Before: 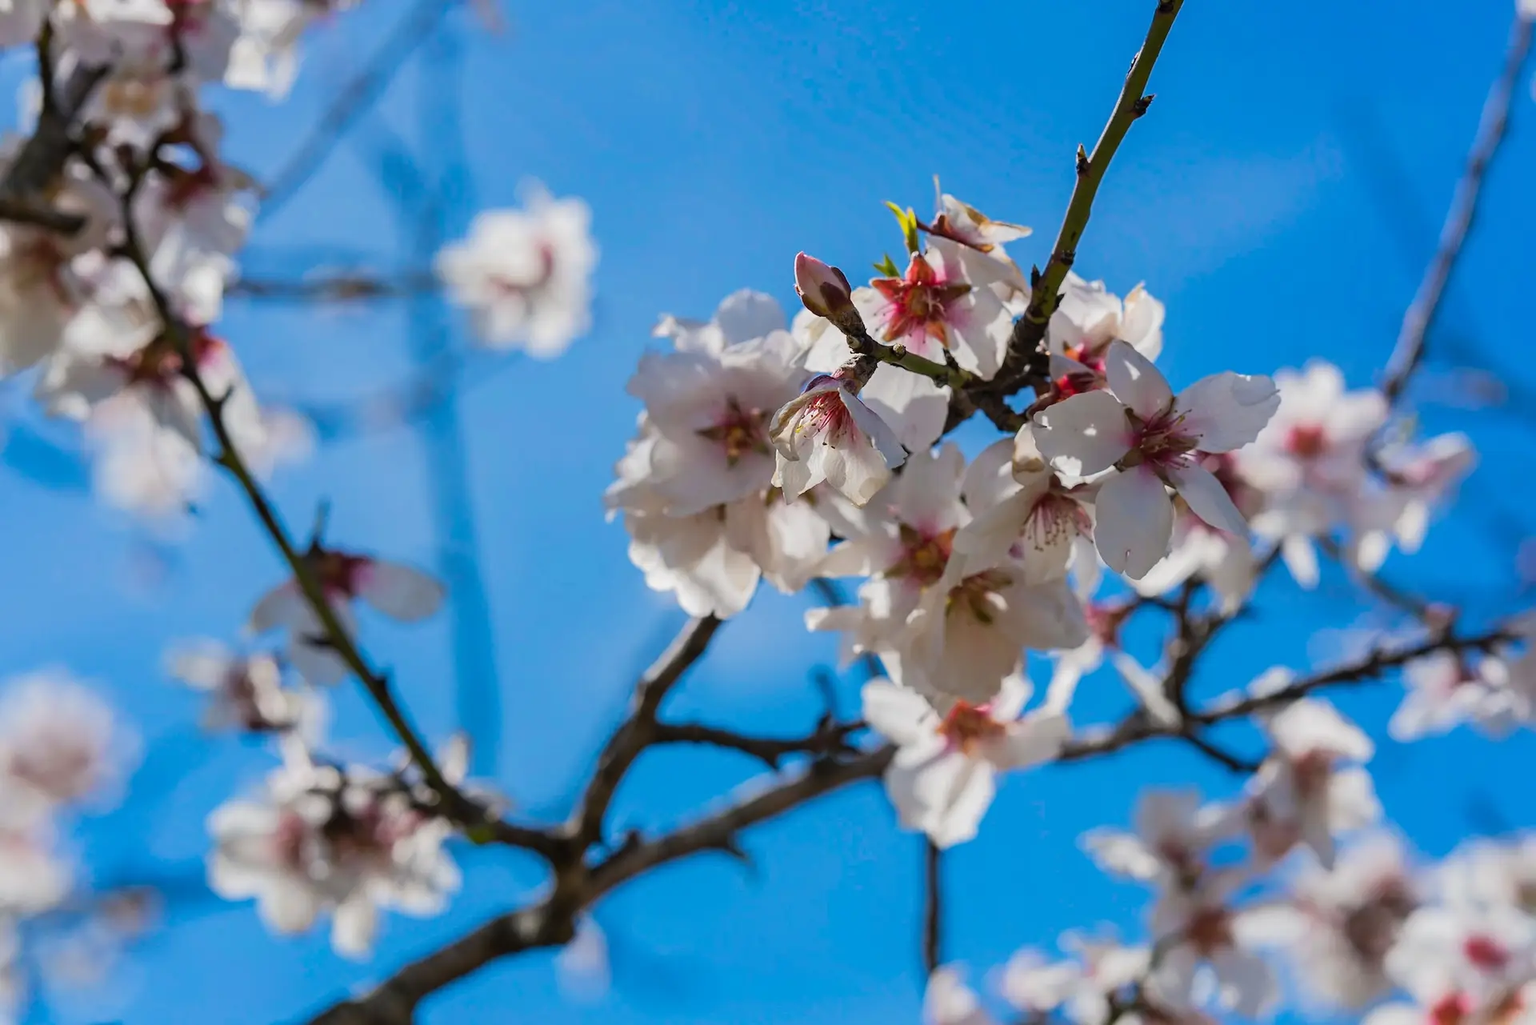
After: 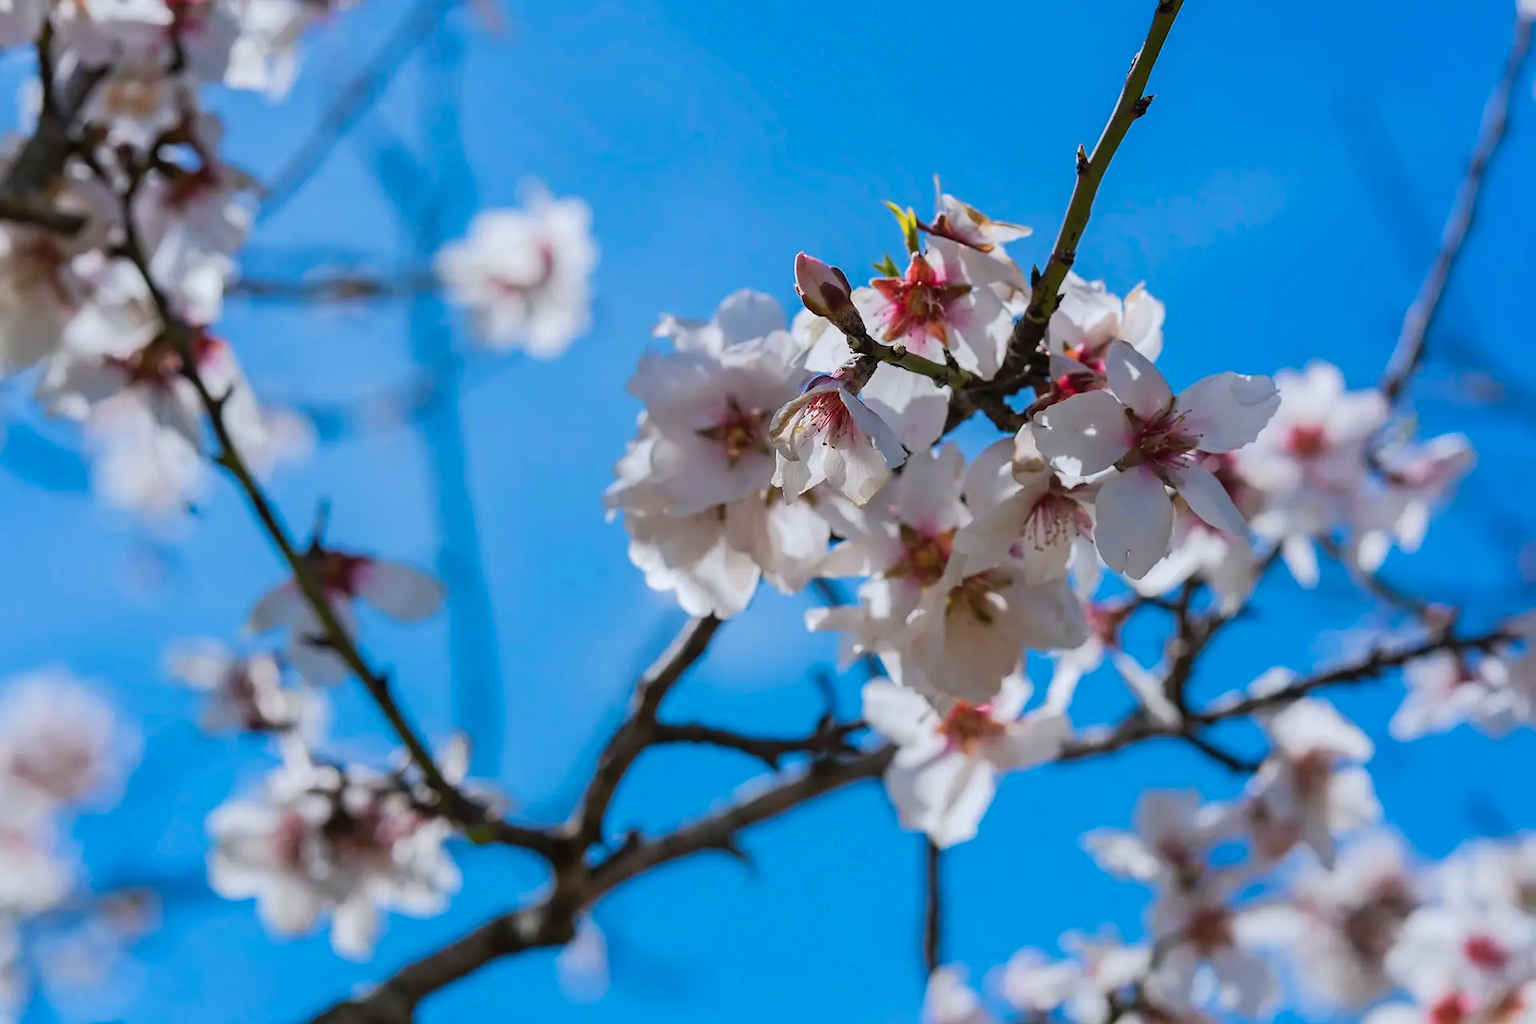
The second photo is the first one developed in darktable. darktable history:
color correction: highlights a* -0.654, highlights b* -8.48
